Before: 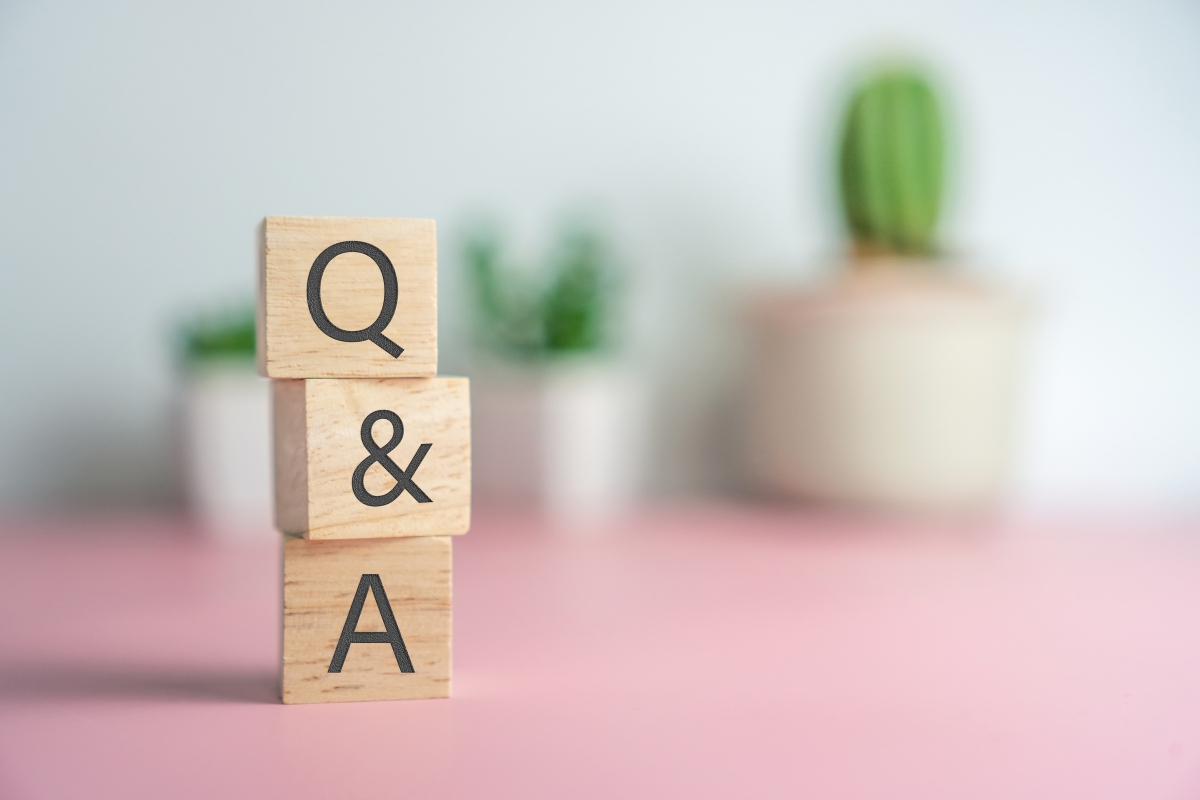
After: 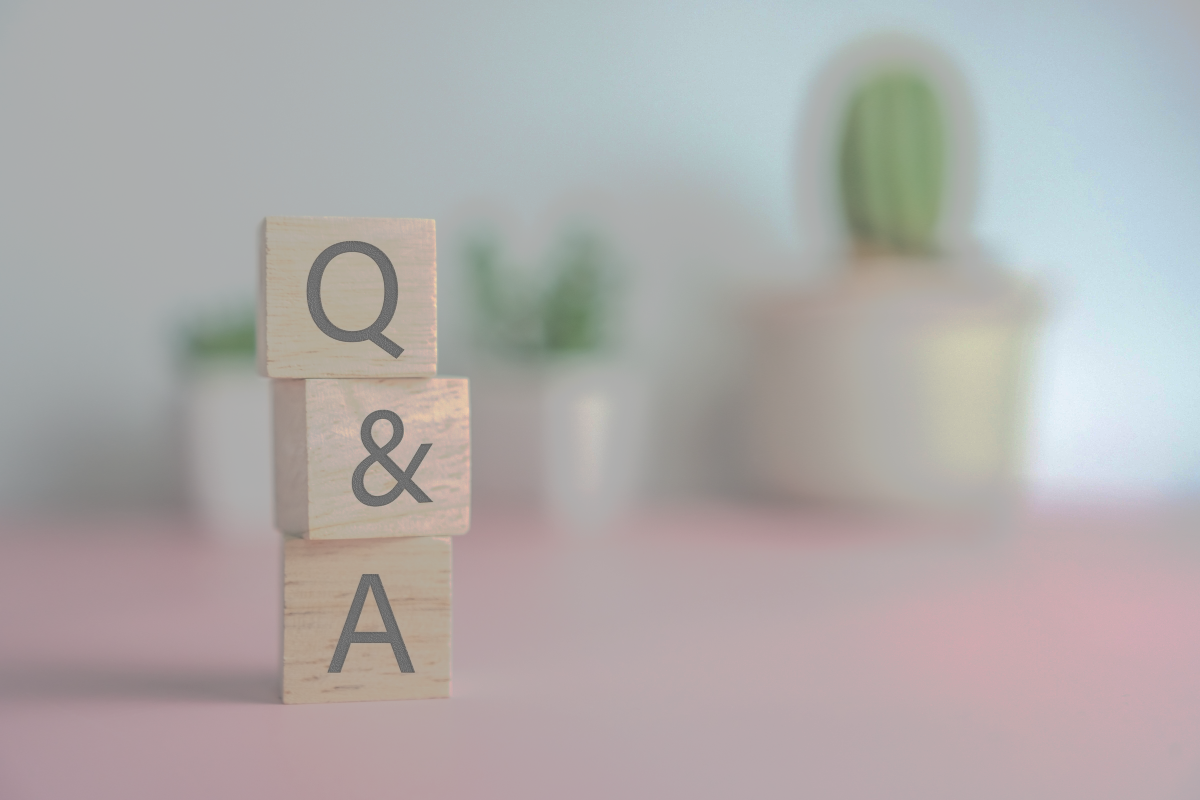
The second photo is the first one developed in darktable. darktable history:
tone curve: curves: ch0 [(0, 0) (0.003, 0.322) (0.011, 0.327) (0.025, 0.345) (0.044, 0.365) (0.069, 0.378) (0.1, 0.391) (0.136, 0.403) (0.177, 0.412) (0.224, 0.429) (0.277, 0.448) (0.335, 0.474) (0.399, 0.503) (0.468, 0.537) (0.543, 0.57) (0.623, 0.61) (0.709, 0.653) (0.801, 0.699) (0.898, 0.75) (1, 1)], preserve colors none
